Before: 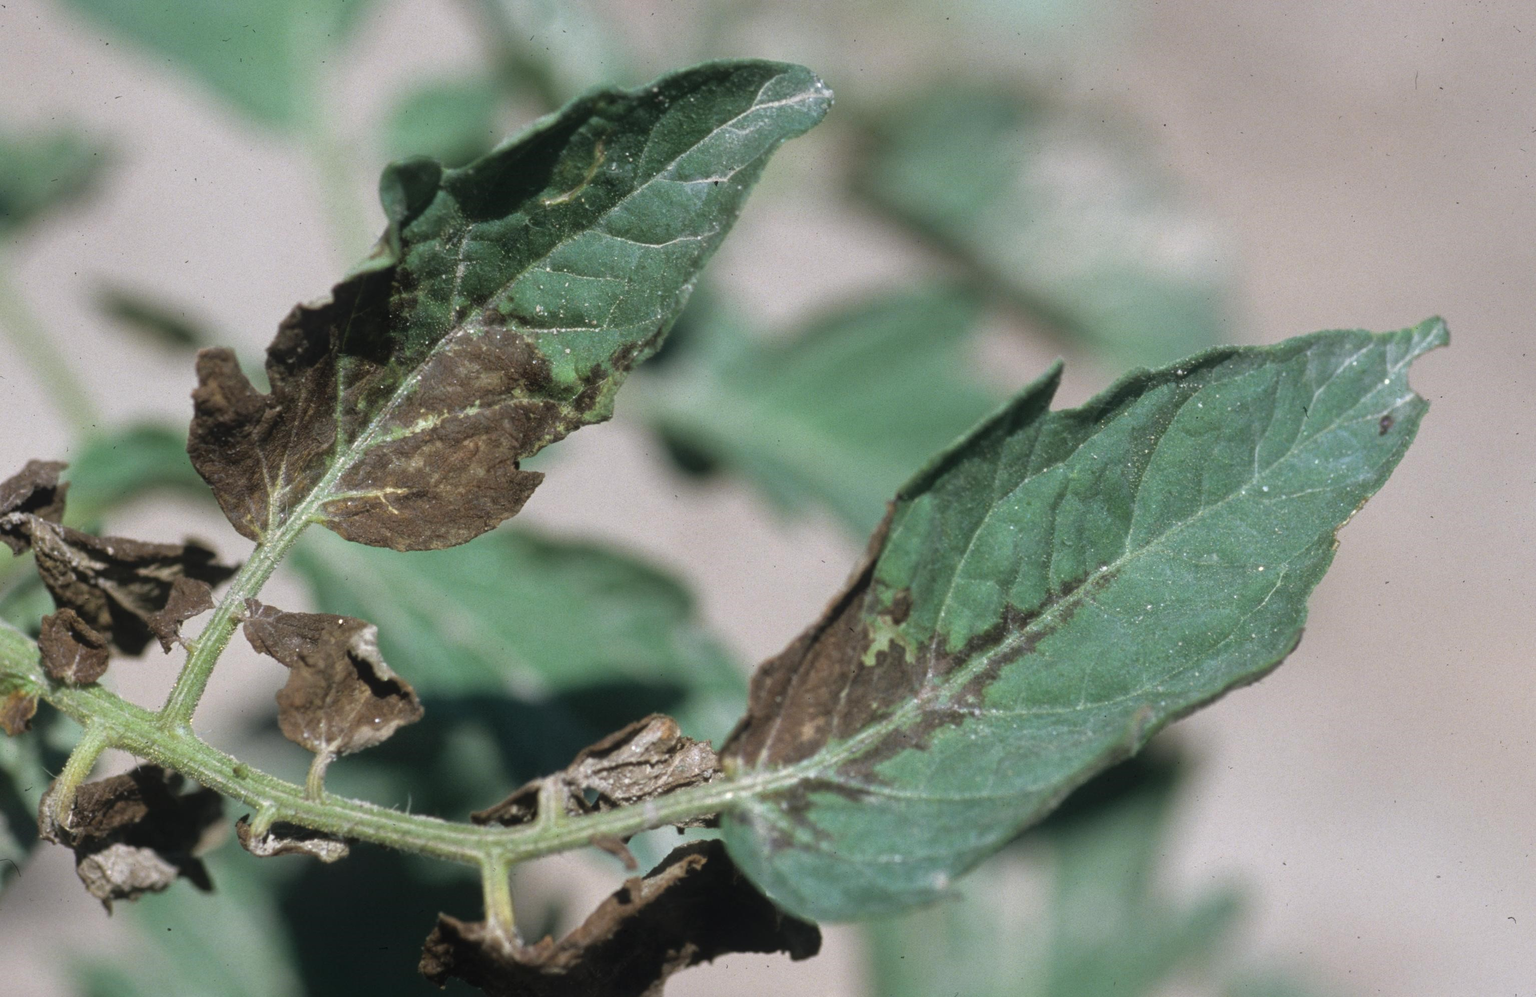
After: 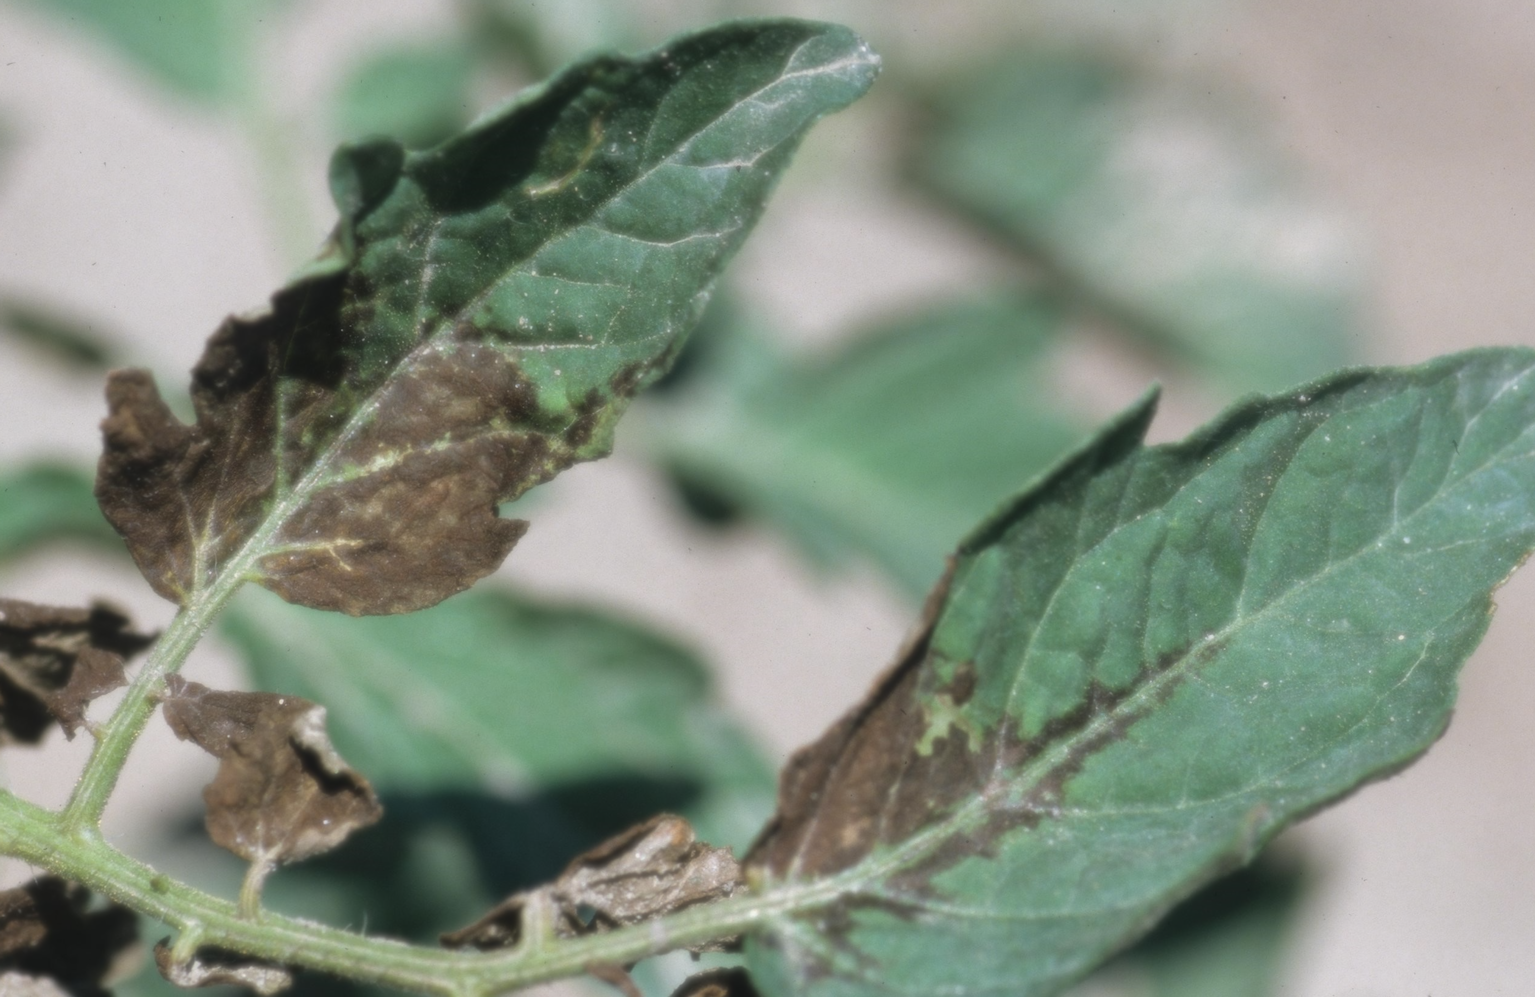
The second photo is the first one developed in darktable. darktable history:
soften: size 8.67%, mix 49%
crop and rotate: left 7.196%, top 4.574%, right 10.605%, bottom 13.178%
